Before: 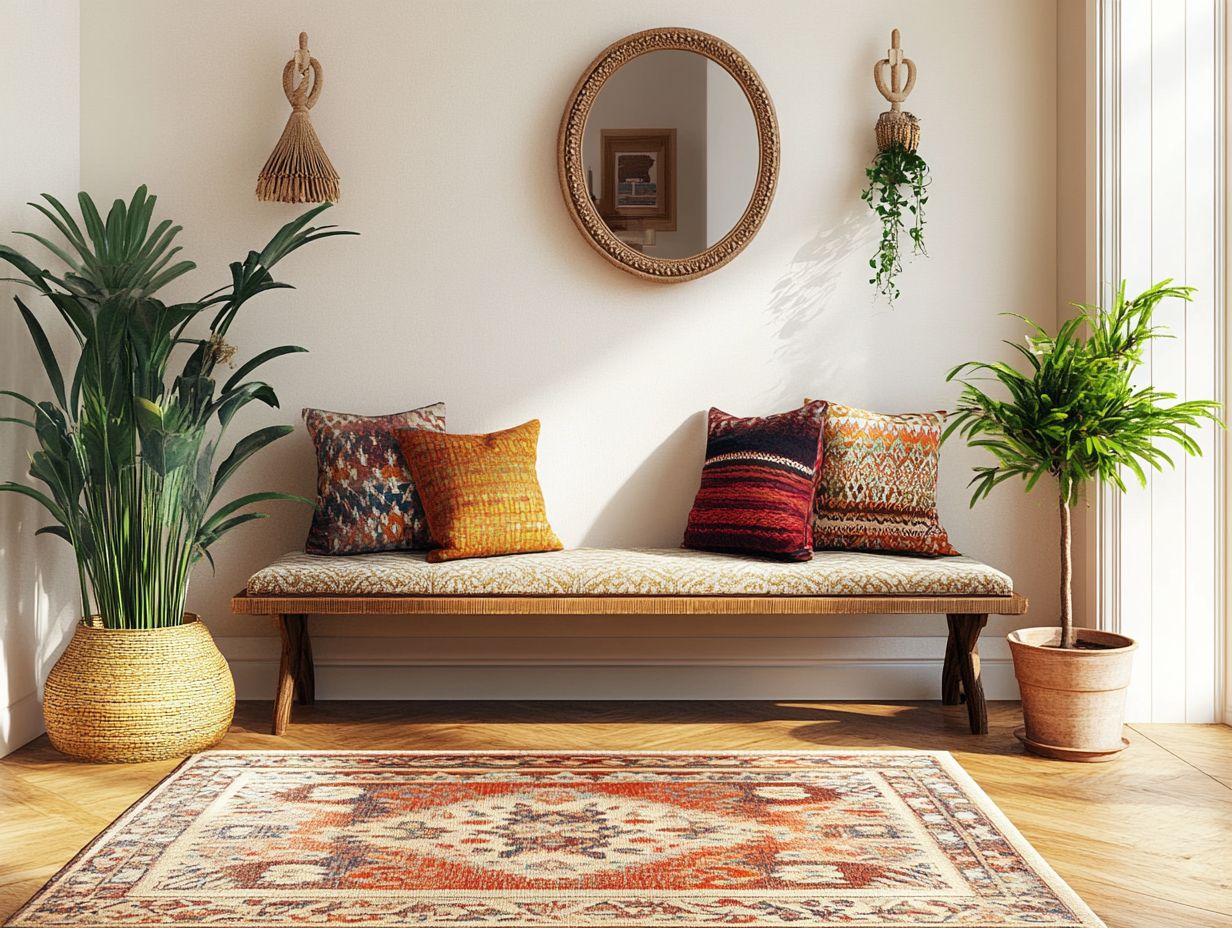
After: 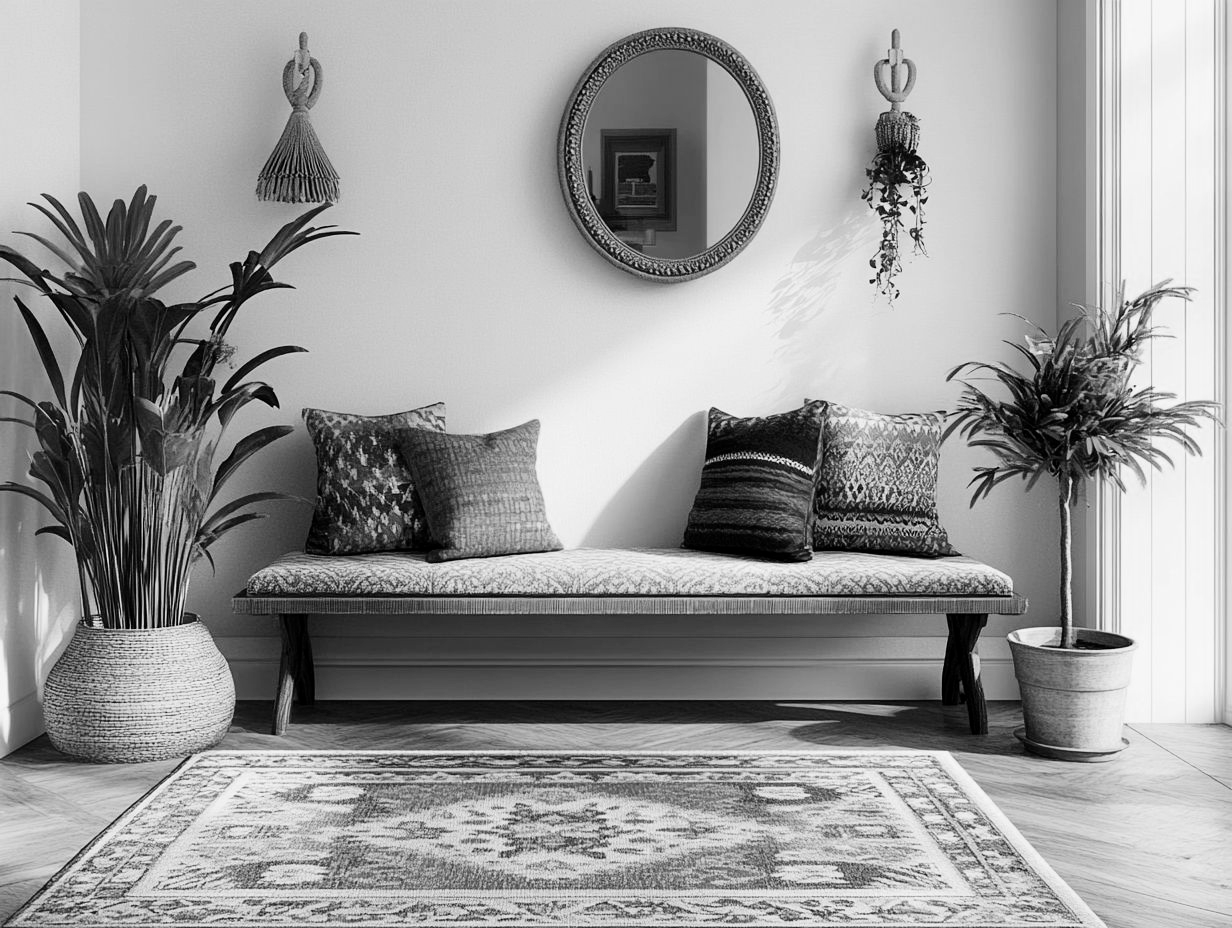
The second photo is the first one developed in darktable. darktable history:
tone curve: curves: ch0 [(0.021, 0) (0.104, 0.052) (0.496, 0.526) (0.737, 0.783) (1, 1)], color space Lab, linked channels, preserve colors none
color calibration "t3mujinpack channel mixer": output gray [0.21, 0.42, 0.37, 0], gray › normalize channels true, illuminant same as pipeline (D50), adaptation XYZ, x 0.346, y 0.359, gamut compression 0
